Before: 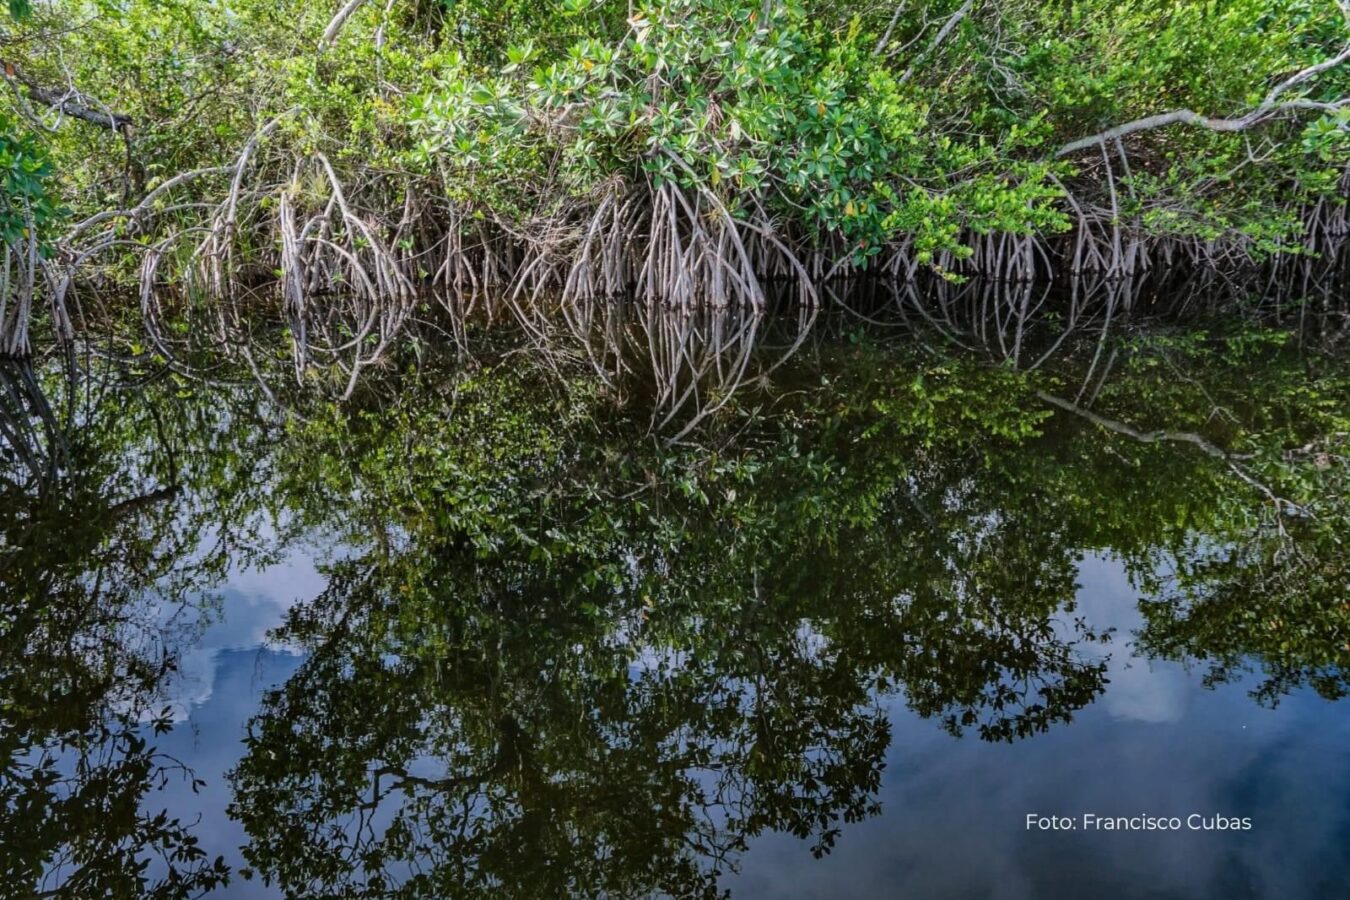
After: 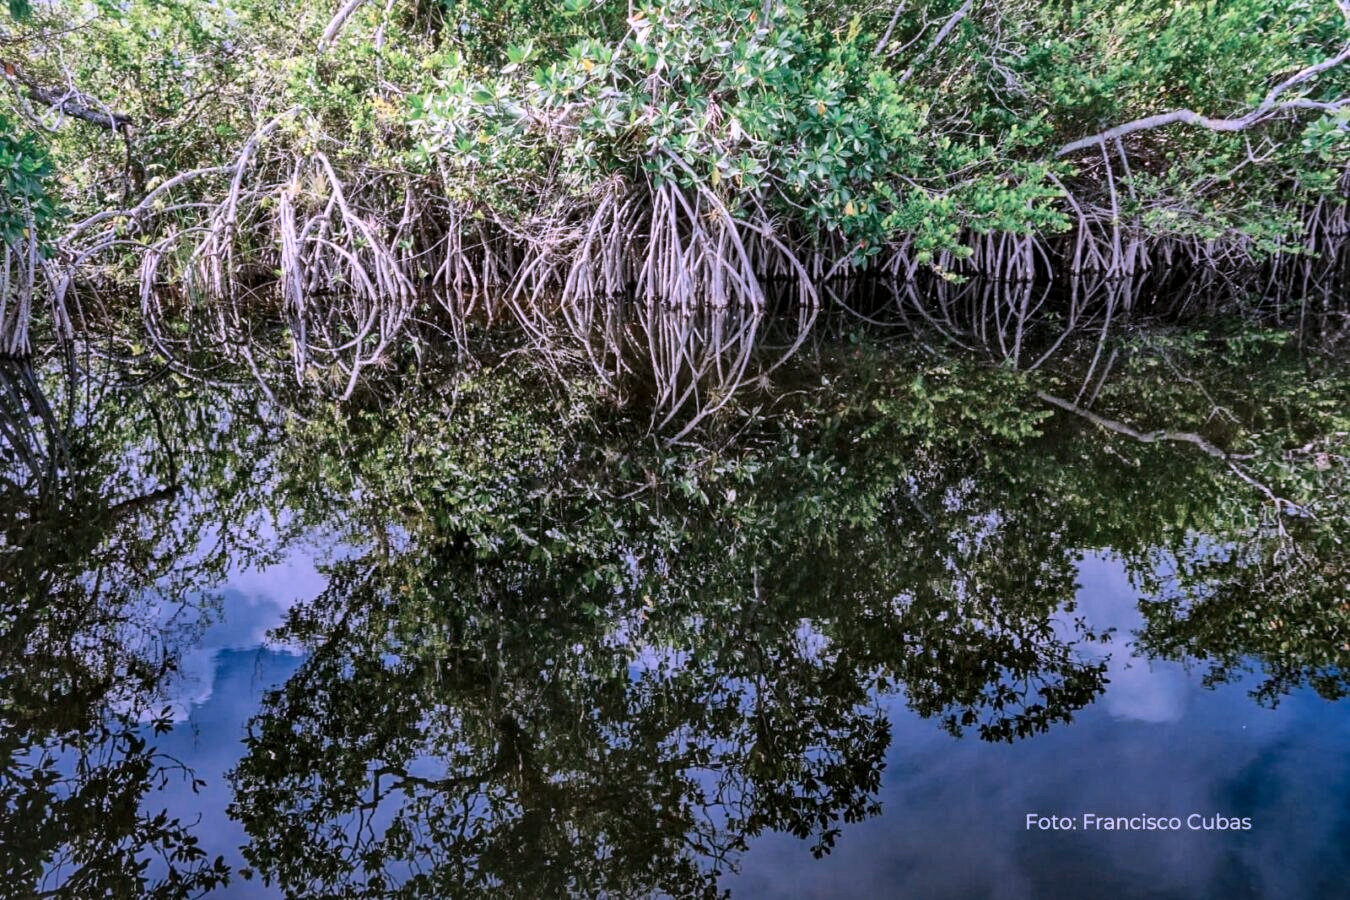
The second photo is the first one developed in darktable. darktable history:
contrast brightness saturation: contrast 0.205, brightness 0.16, saturation 0.226
color zones: curves: ch0 [(0, 0.5) (0.125, 0.4) (0.25, 0.5) (0.375, 0.4) (0.5, 0.4) (0.625, 0.35) (0.75, 0.35) (0.875, 0.5)]; ch1 [(0, 0.35) (0.125, 0.45) (0.25, 0.35) (0.375, 0.35) (0.5, 0.35) (0.625, 0.35) (0.75, 0.45) (0.875, 0.35)]; ch2 [(0, 0.6) (0.125, 0.5) (0.25, 0.5) (0.375, 0.6) (0.5, 0.6) (0.625, 0.5) (0.75, 0.5) (0.875, 0.5)]
local contrast: mode bilateral grid, contrast 21, coarseness 50, detail 150%, midtone range 0.2
color correction: highlights a* 15.14, highlights b* -25.83
